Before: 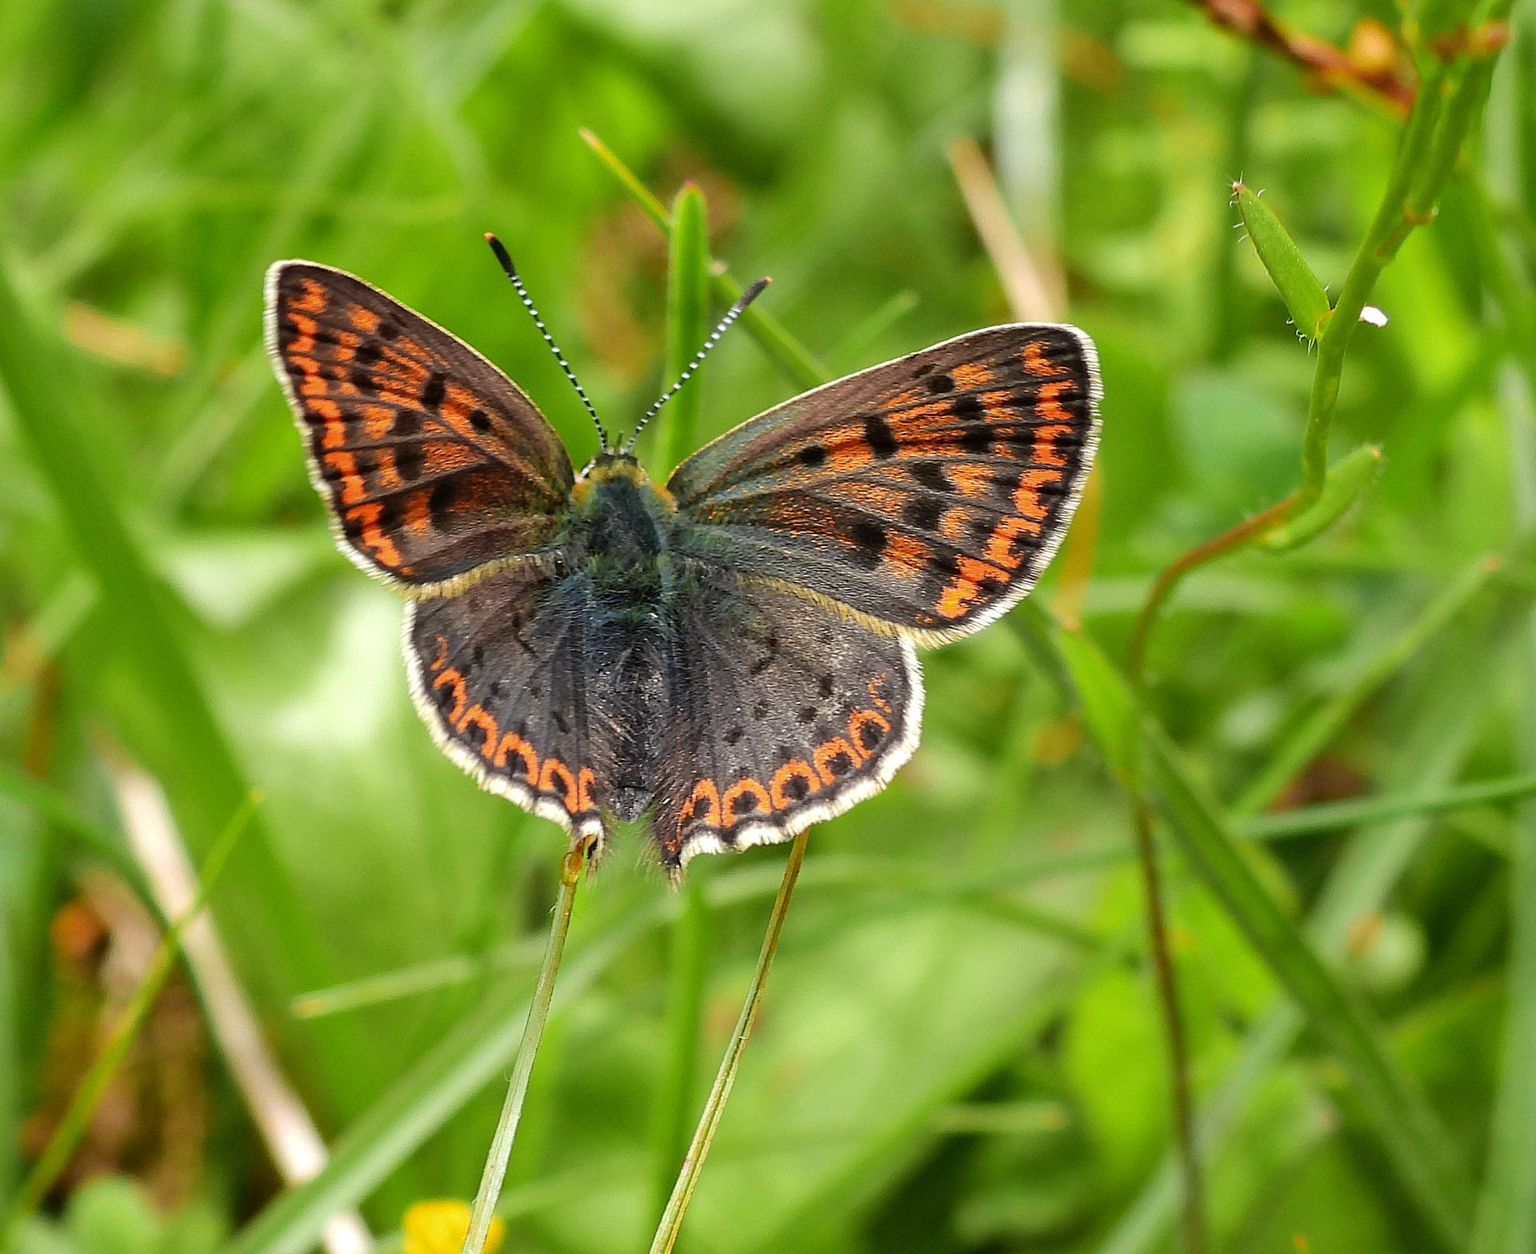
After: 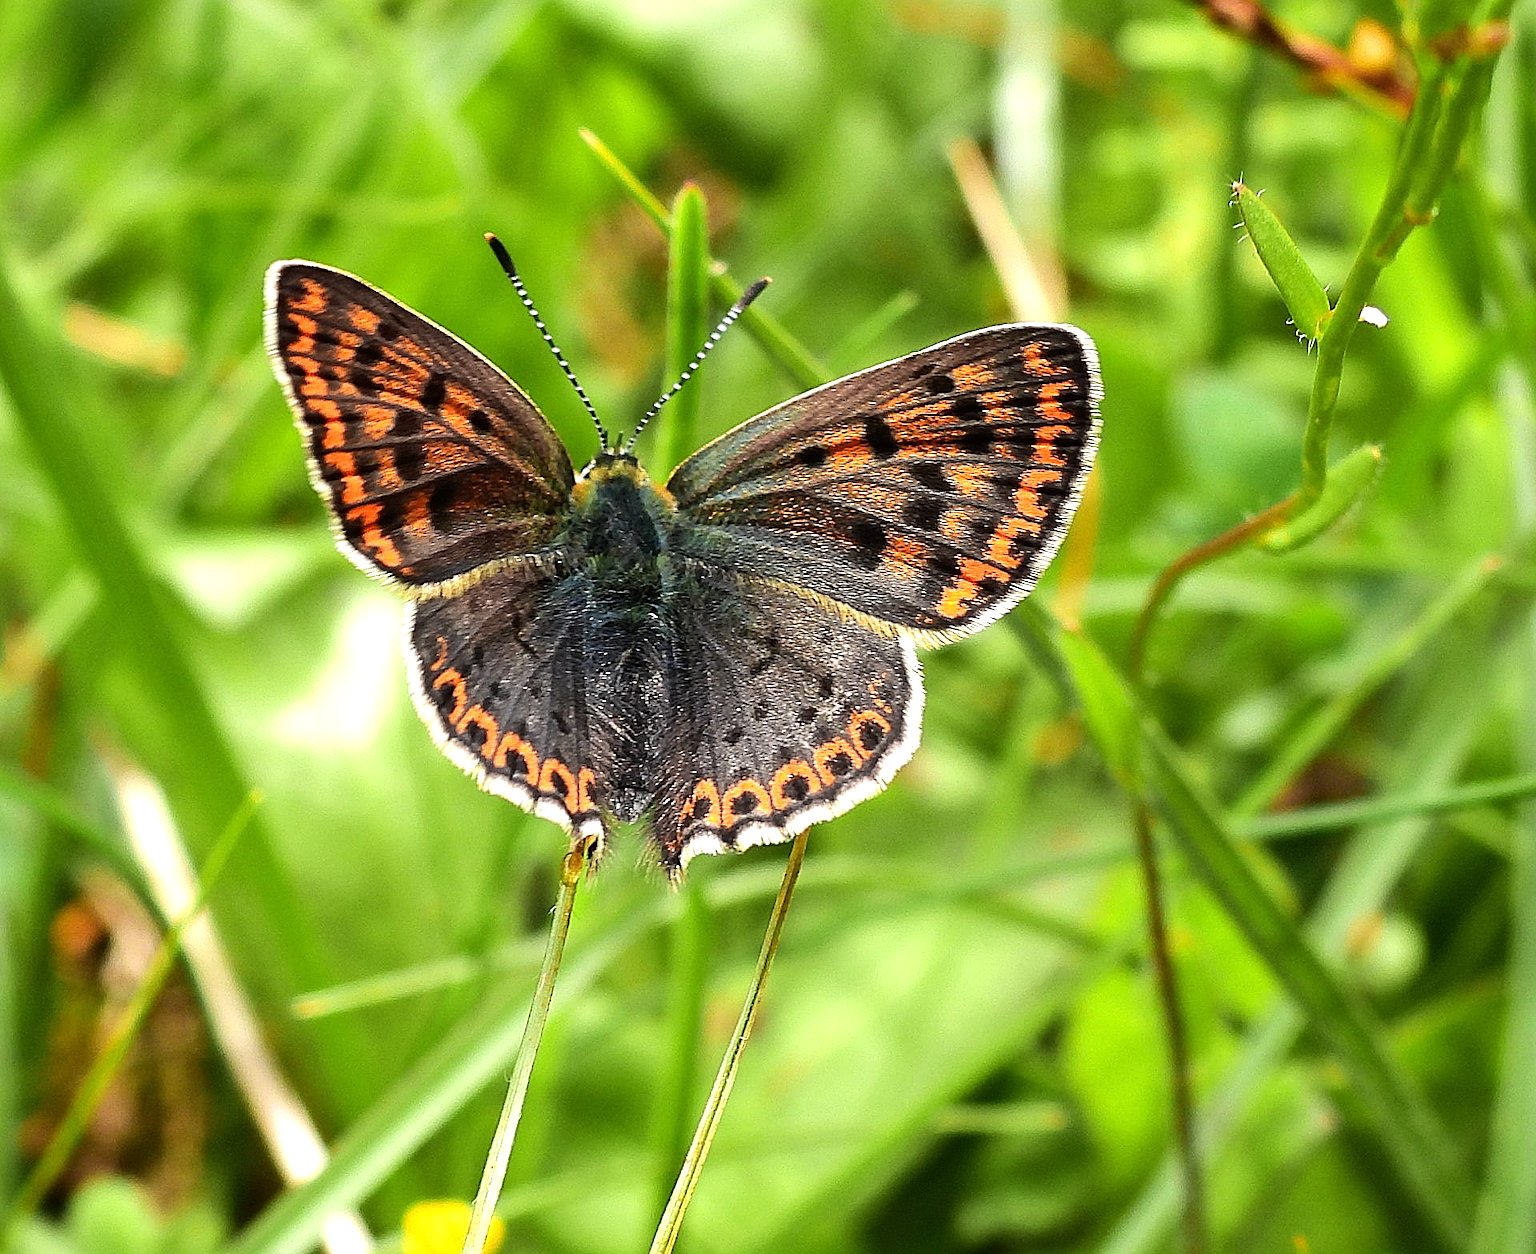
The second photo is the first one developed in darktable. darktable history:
sharpen: on, module defaults
tone equalizer: -8 EV -0.741 EV, -7 EV -0.706 EV, -6 EV -0.577 EV, -5 EV -0.396 EV, -3 EV 0.37 EV, -2 EV 0.6 EV, -1 EV 0.674 EV, +0 EV 0.737 EV, edges refinement/feathering 500, mask exposure compensation -1.57 EV, preserve details no
